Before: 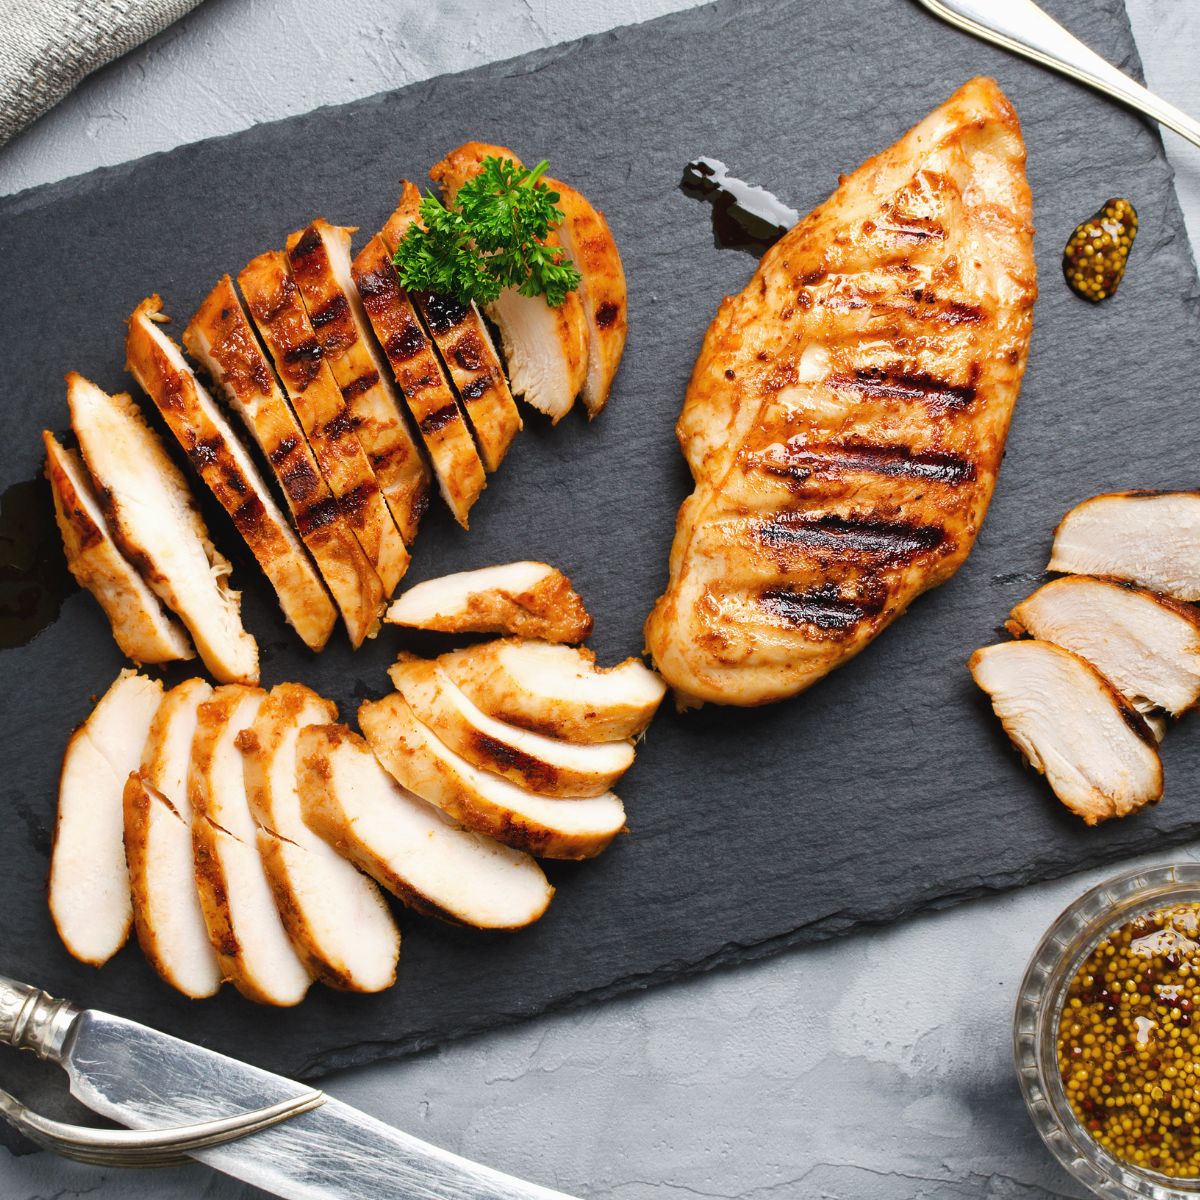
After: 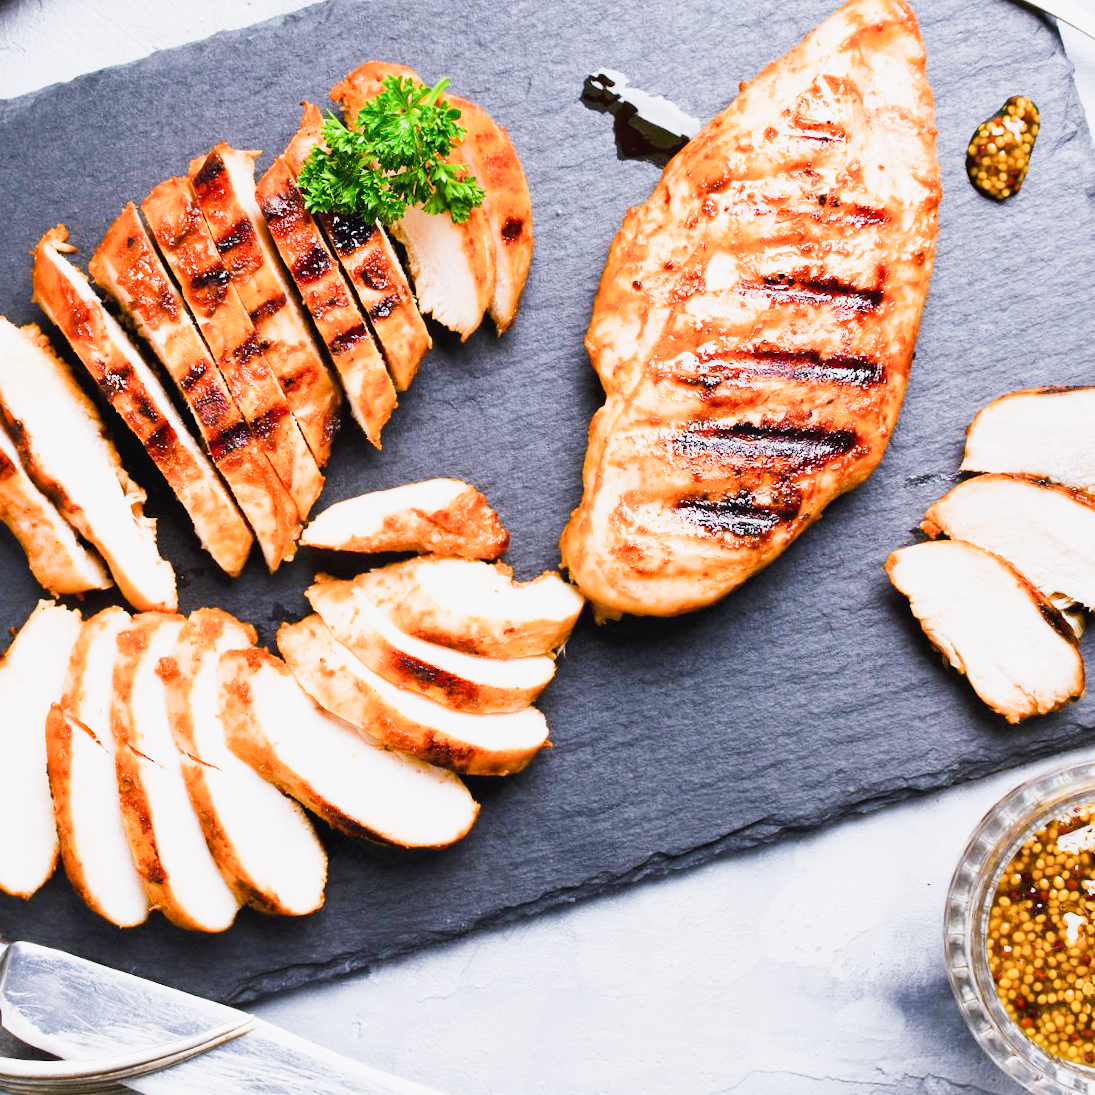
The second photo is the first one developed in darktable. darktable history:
sigmoid: contrast 1.54, target black 0
white balance: red 1.004, blue 1.096
crop and rotate: angle 1.96°, left 5.673%, top 5.673%
exposure: black level correction 0, exposure 1.5 EV, compensate exposure bias true, compensate highlight preservation false
